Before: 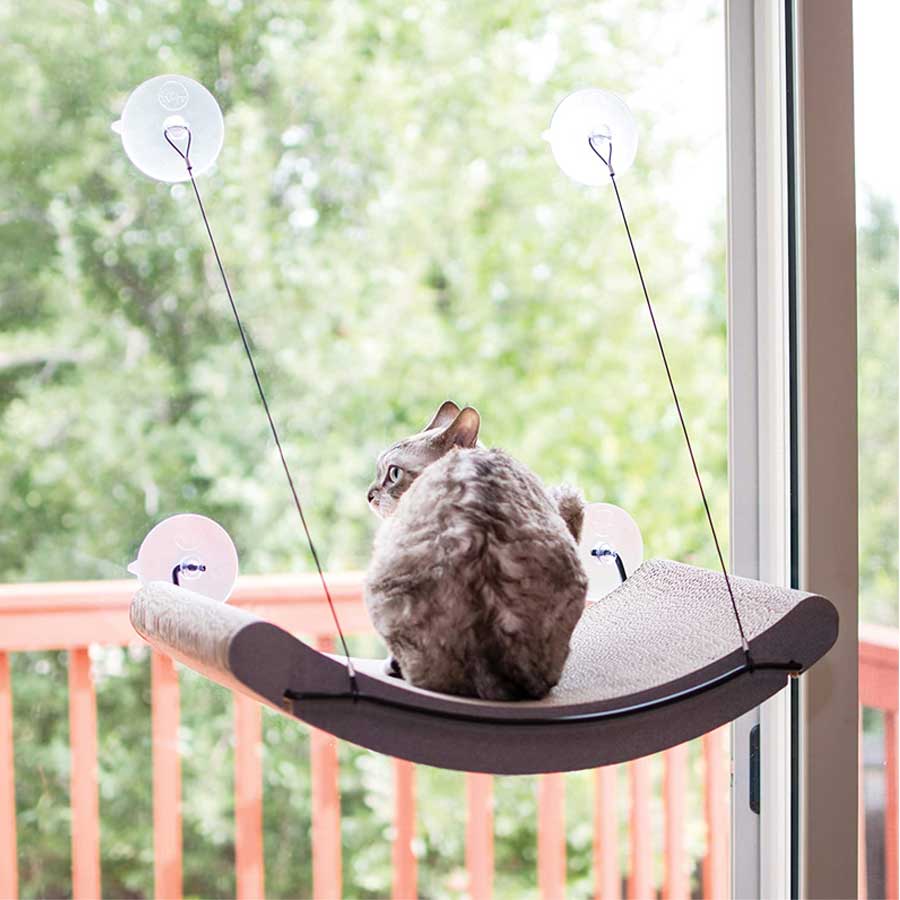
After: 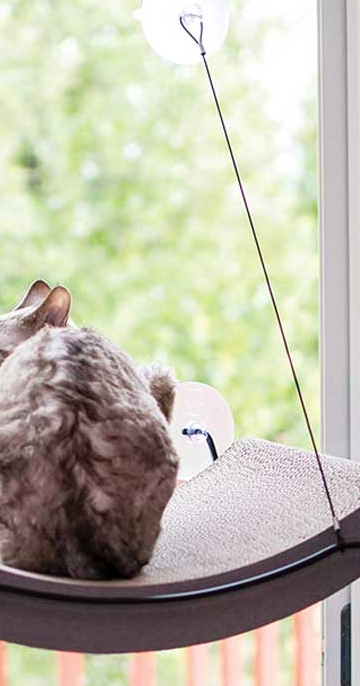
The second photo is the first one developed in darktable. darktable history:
crop: left 45.461%, top 13.5%, right 14.049%, bottom 9.803%
